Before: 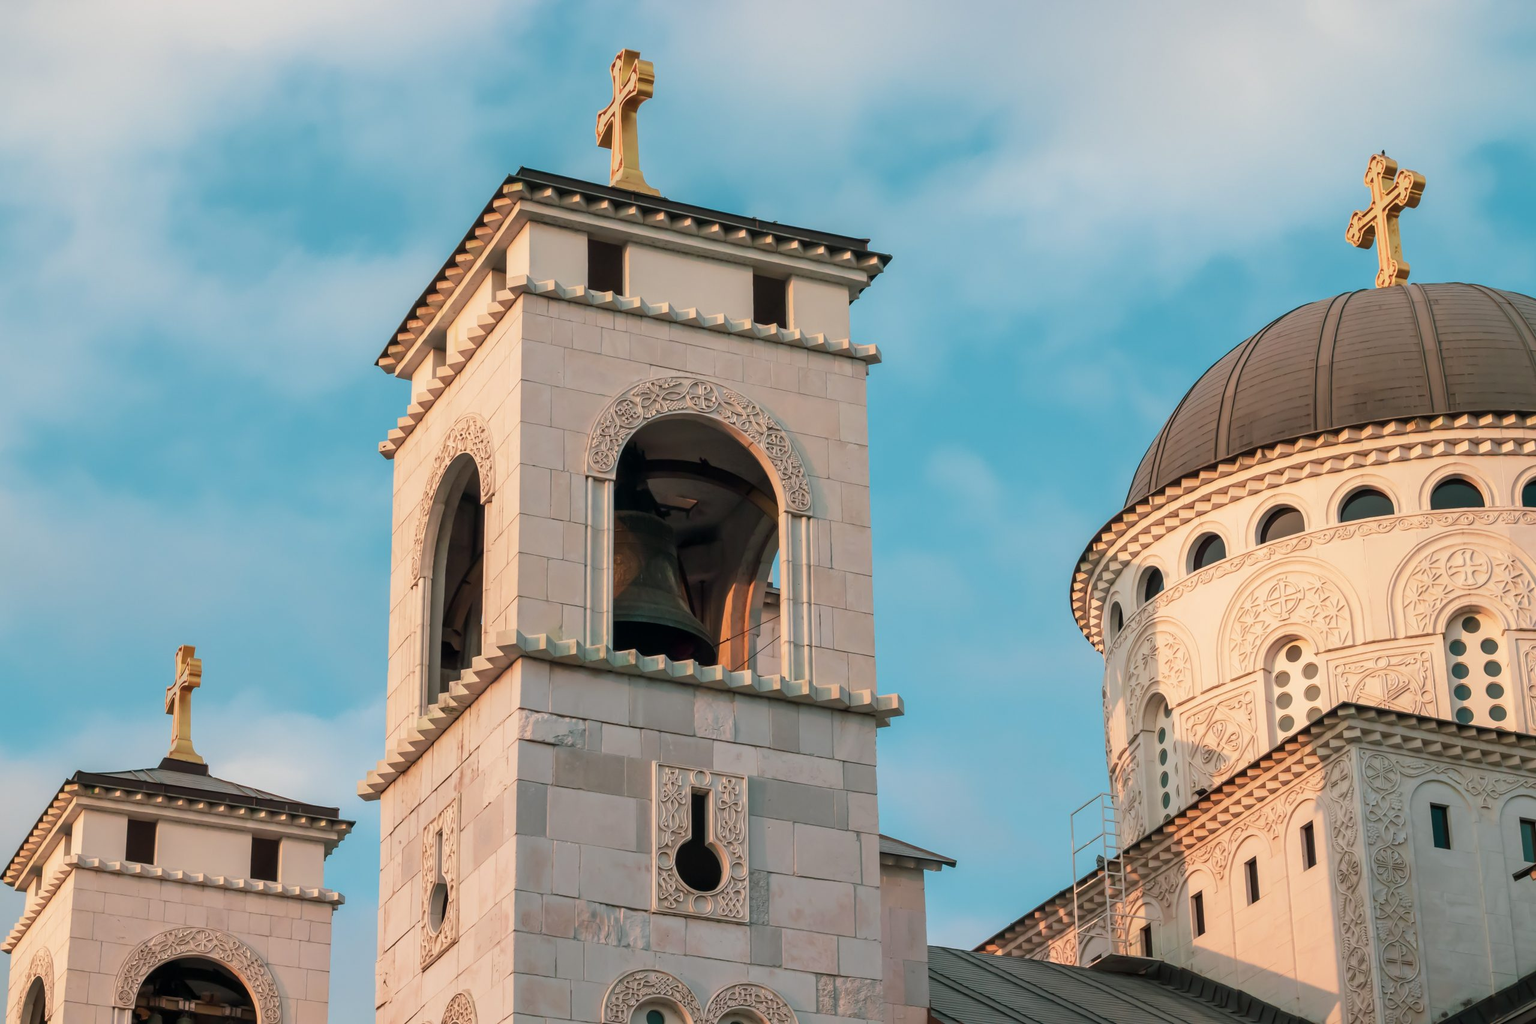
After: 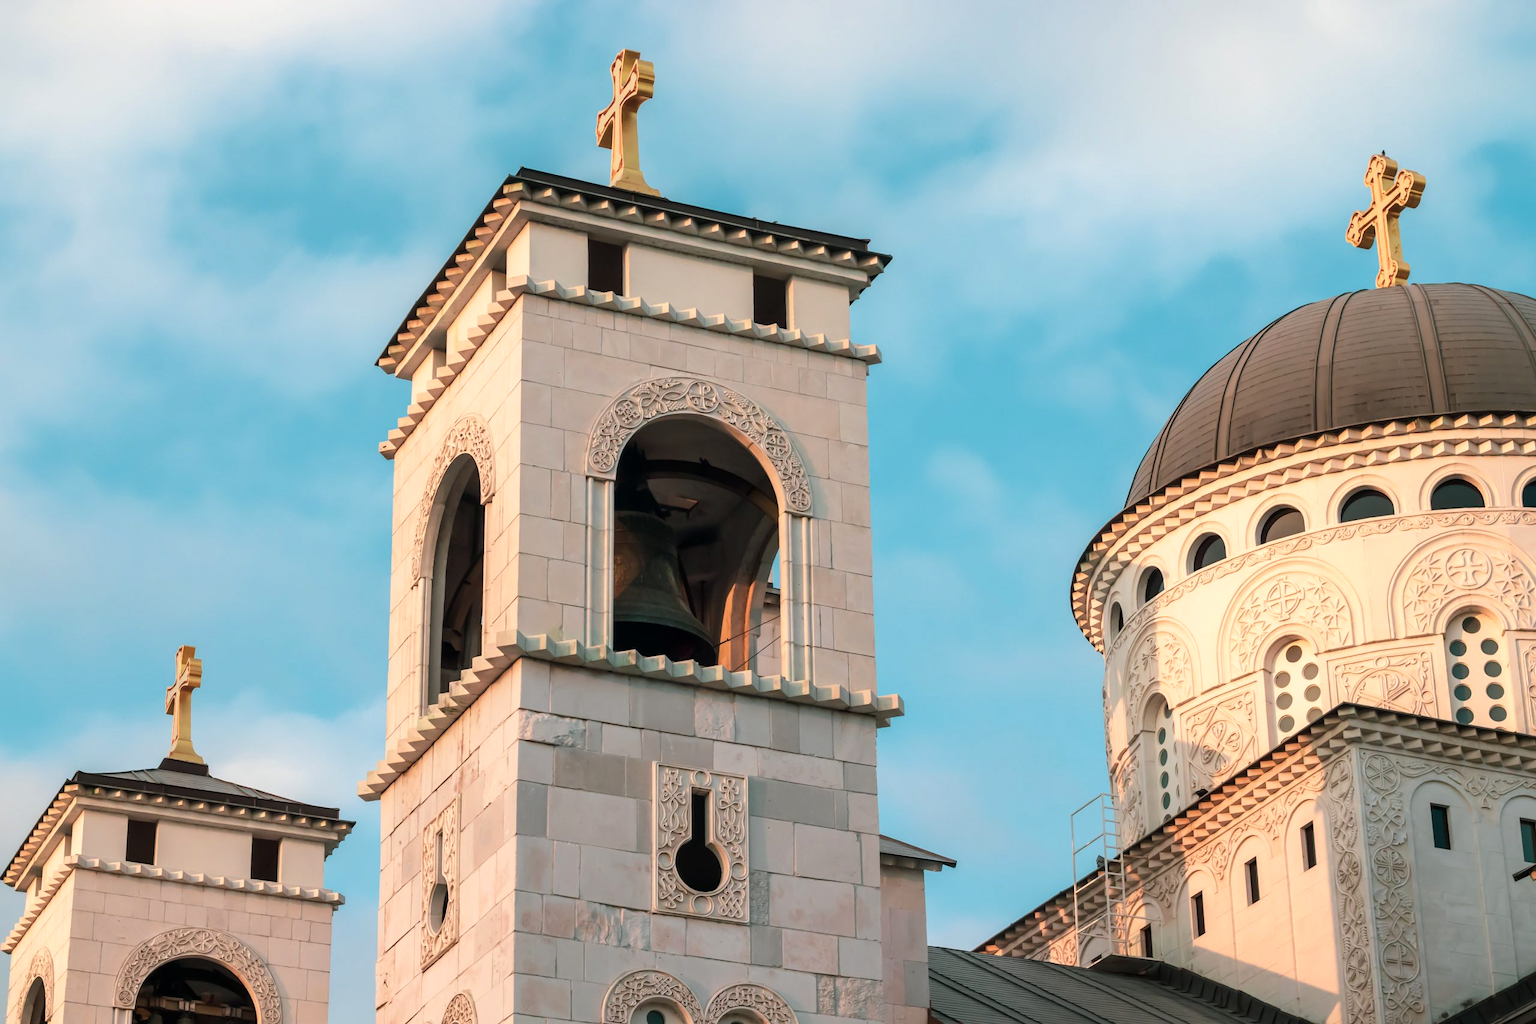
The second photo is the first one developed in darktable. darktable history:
tone equalizer: -8 EV -0.41 EV, -7 EV -0.387 EV, -6 EV -0.301 EV, -5 EV -0.255 EV, -3 EV 0.228 EV, -2 EV 0.309 EV, -1 EV 0.406 EV, +0 EV 0.425 EV, smoothing diameter 2.05%, edges refinement/feathering 15.84, mask exposure compensation -1.57 EV, filter diffusion 5
